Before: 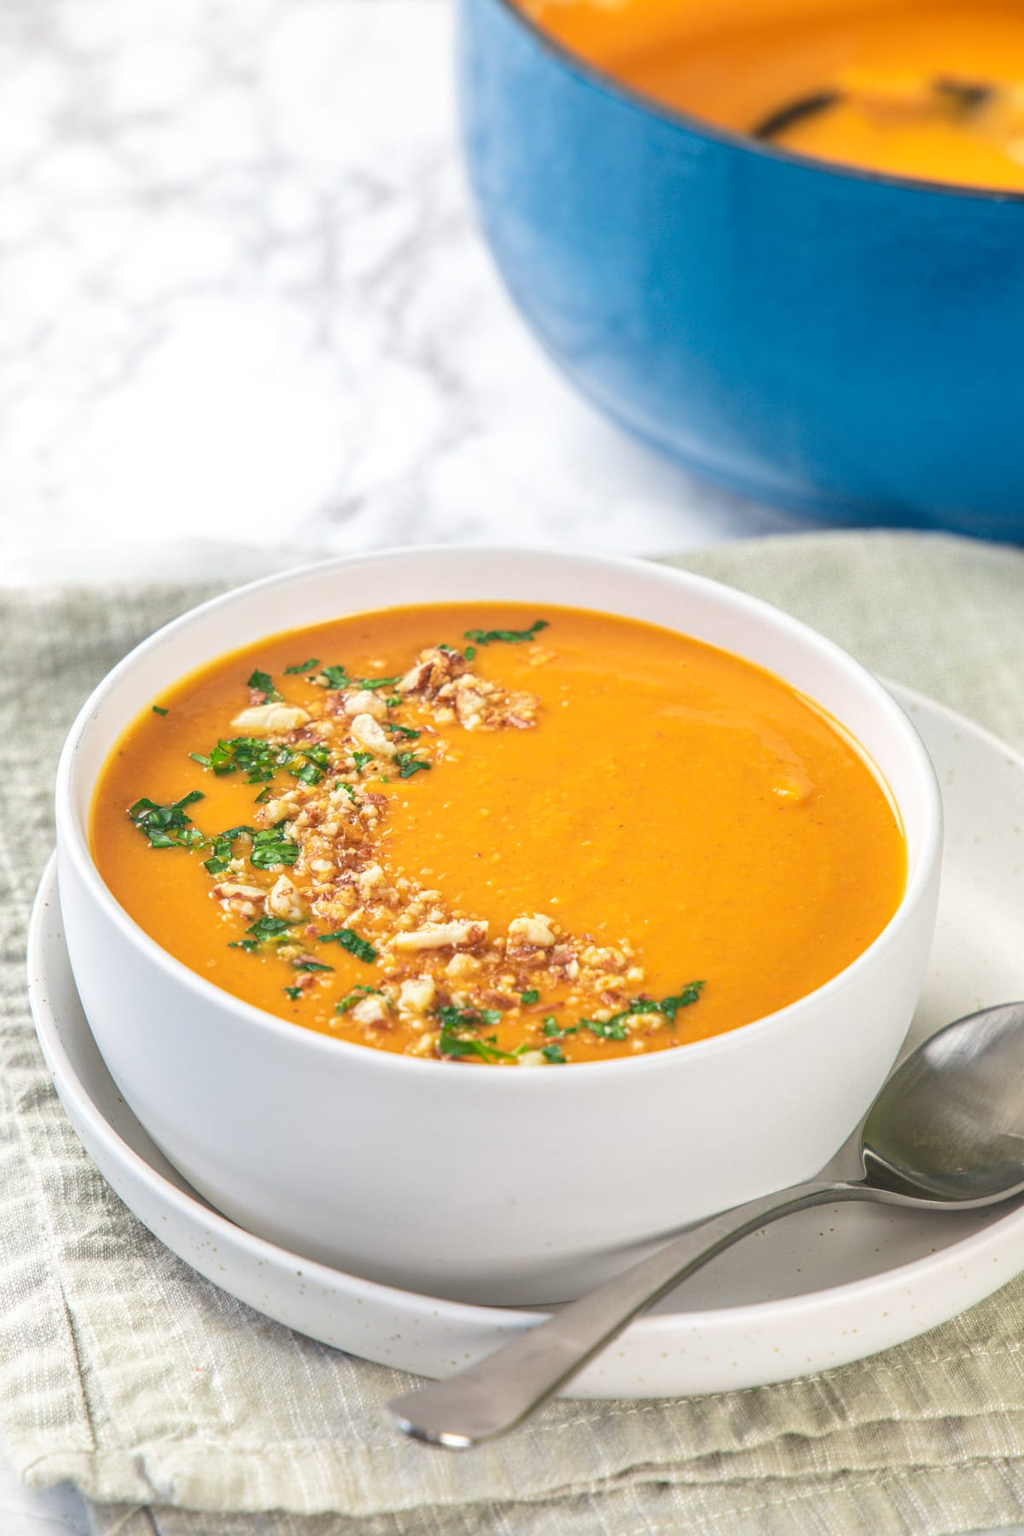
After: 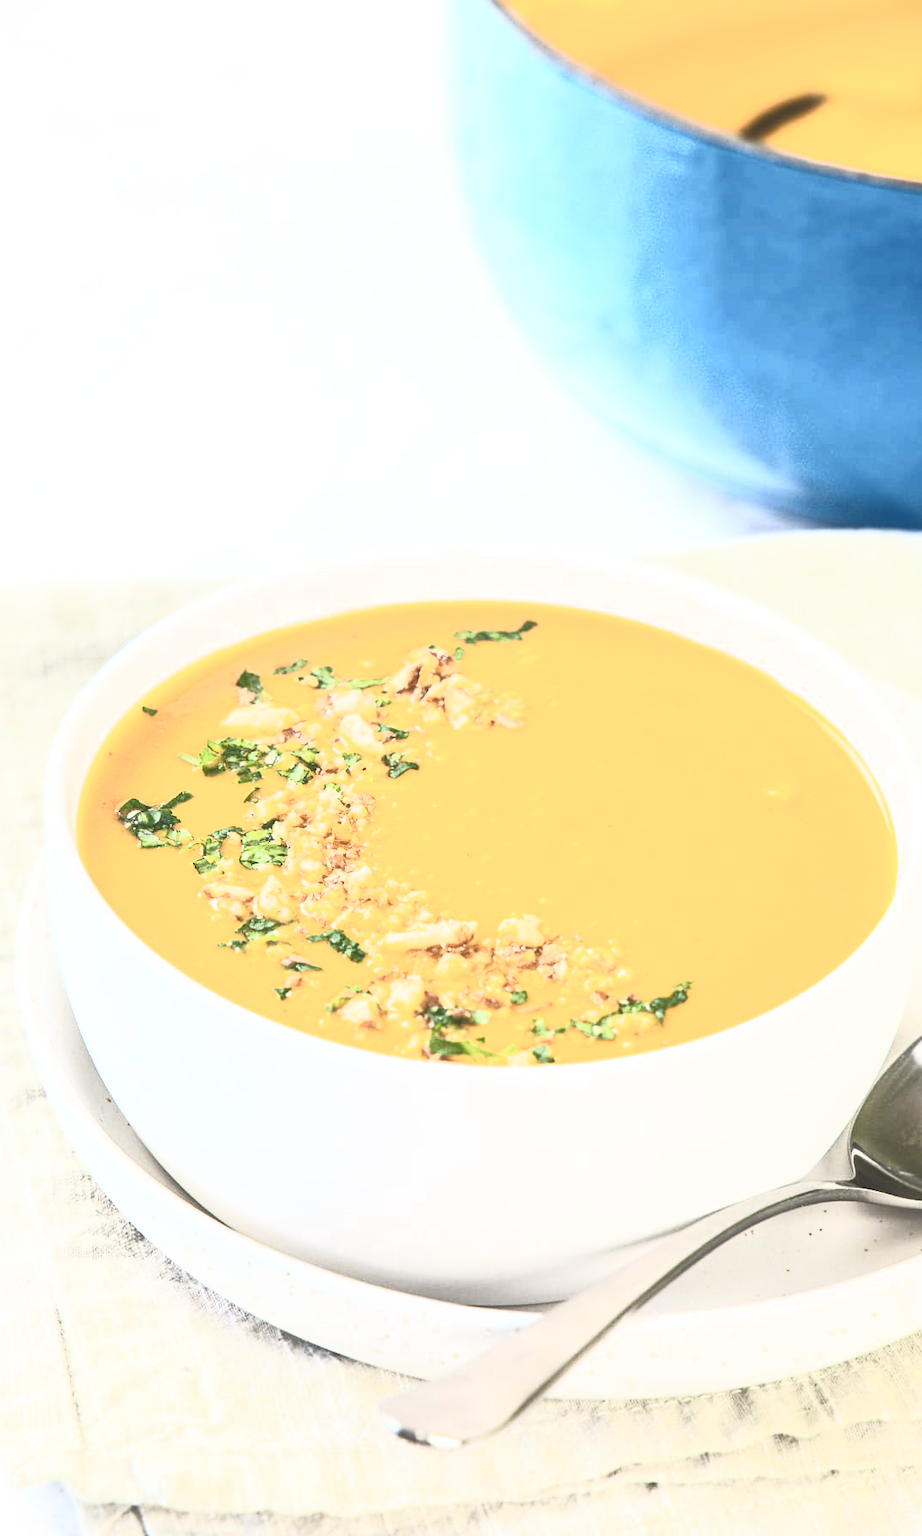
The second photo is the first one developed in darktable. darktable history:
crop and rotate: left 1.088%, right 8.807%
color zones: curves: ch0 [(0, 0.6) (0.129, 0.508) (0.193, 0.483) (0.429, 0.5) (0.571, 0.5) (0.714, 0.5) (0.857, 0.5) (1, 0.6)]; ch1 [(0, 0.481) (0.112, 0.245) (0.213, 0.223) (0.429, 0.233) (0.571, 0.231) (0.683, 0.242) (0.857, 0.296) (1, 0.481)]
color contrast: green-magenta contrast 0.8, blue-yellow contrast 1.1, unbound 0
contrast brightness saturation: contrast 1, brightness 1, saturation 1
